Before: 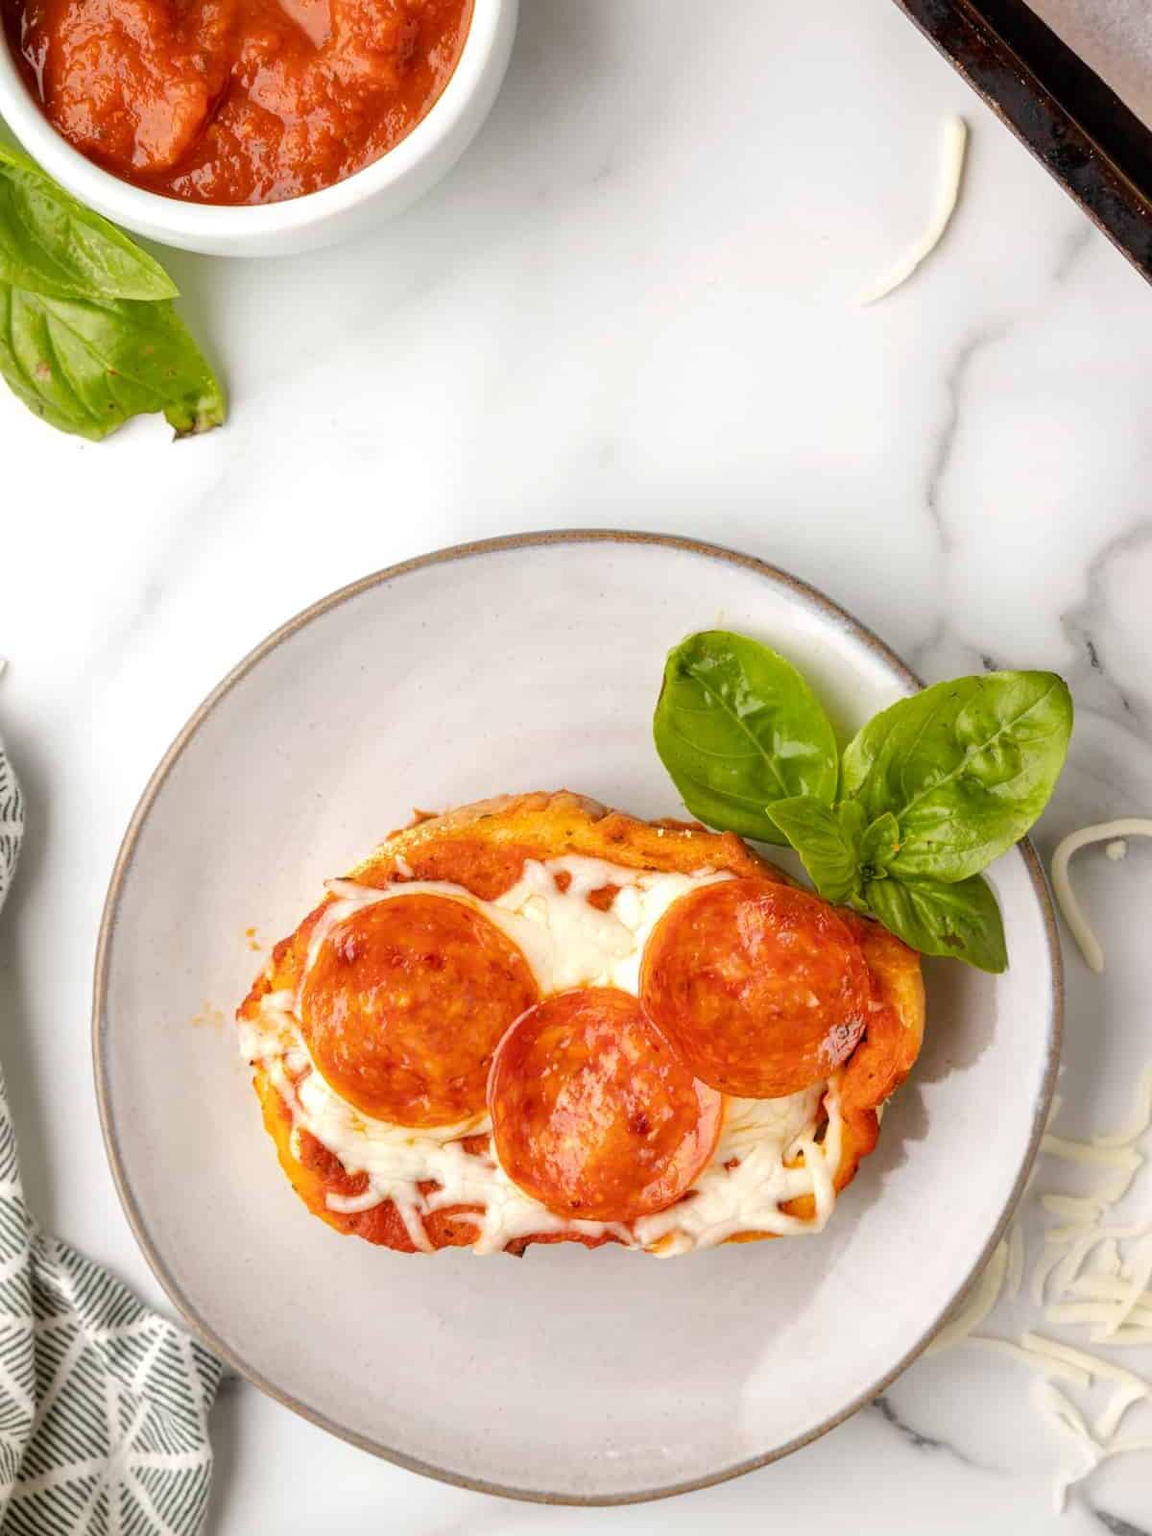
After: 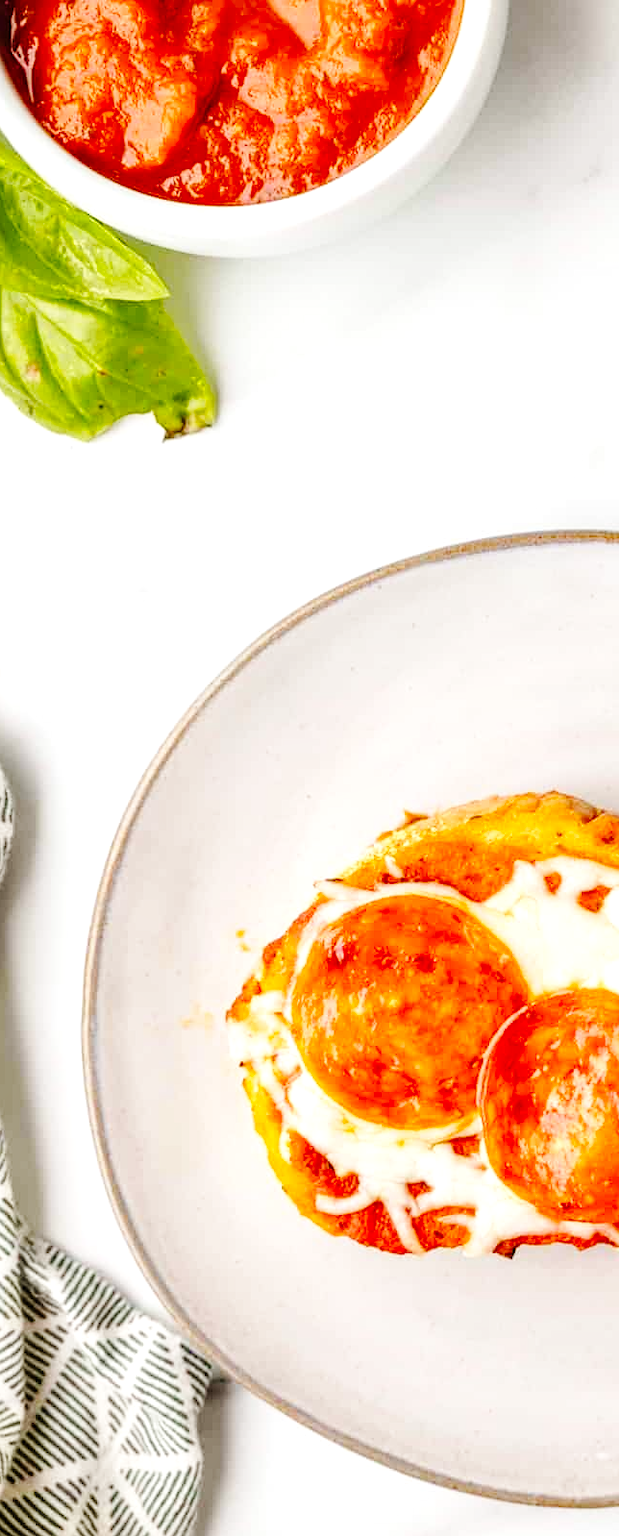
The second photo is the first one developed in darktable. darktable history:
crop: left 0.936%, right 45.327%, bottom 0.087%
contrast brightness saturation: saturation 0.096
exposure: black level correction 0, exposure 0.2 EV, compensate exposure bias true, compensate highlight preservation false
base curve: curves: ch0 [(0, 0) (0.036, 0.025) (0.121, 0.166) (0.206, 0.329) (0.605, 0.79) (1, 1)], preserve colors none
sharpen: amount 0.201
local contrast: on, module defaults
